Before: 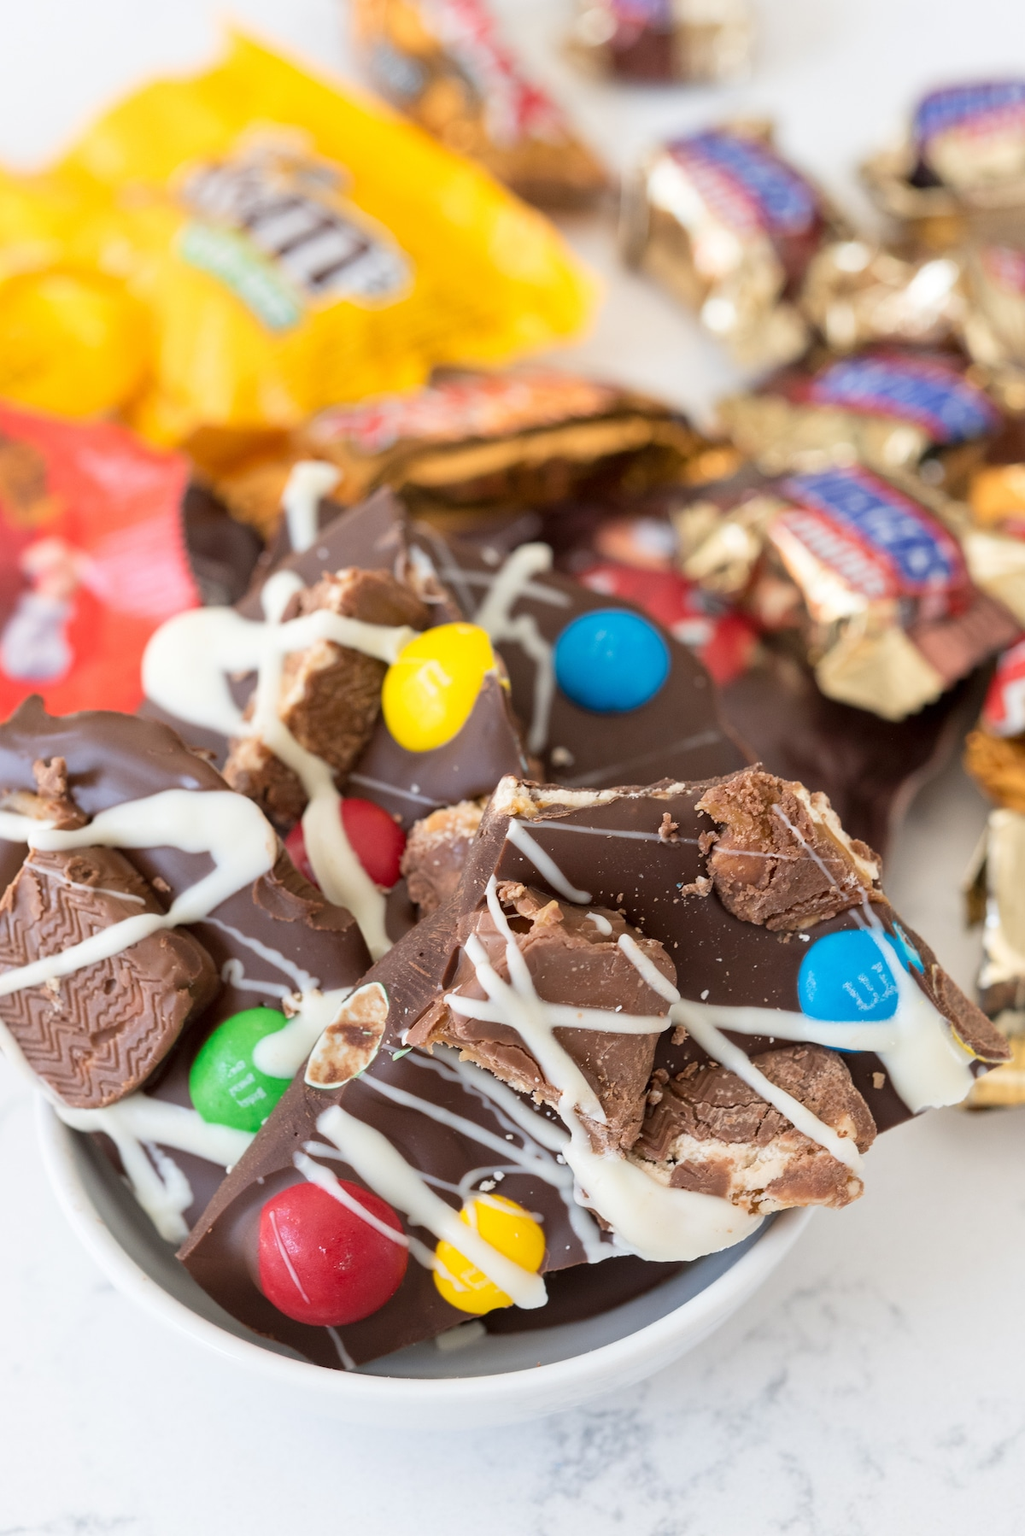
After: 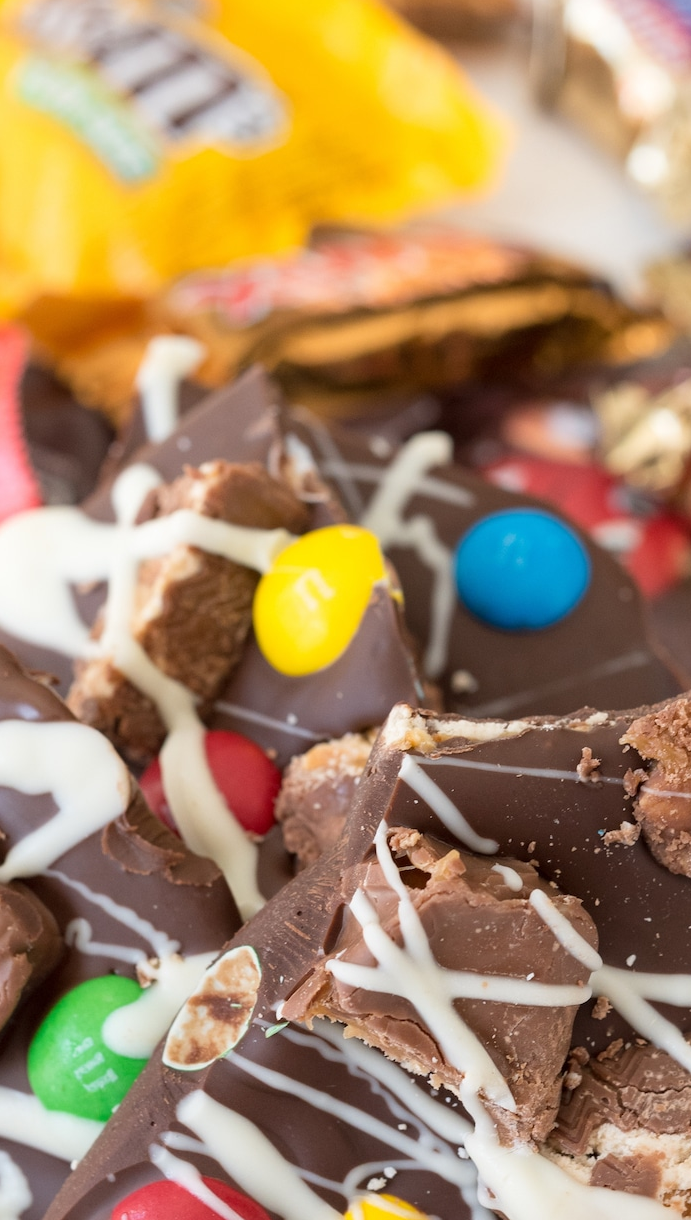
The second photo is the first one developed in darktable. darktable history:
crop: left 16.208%, top 11.375%, right 26.199%, bottom 20.754%
